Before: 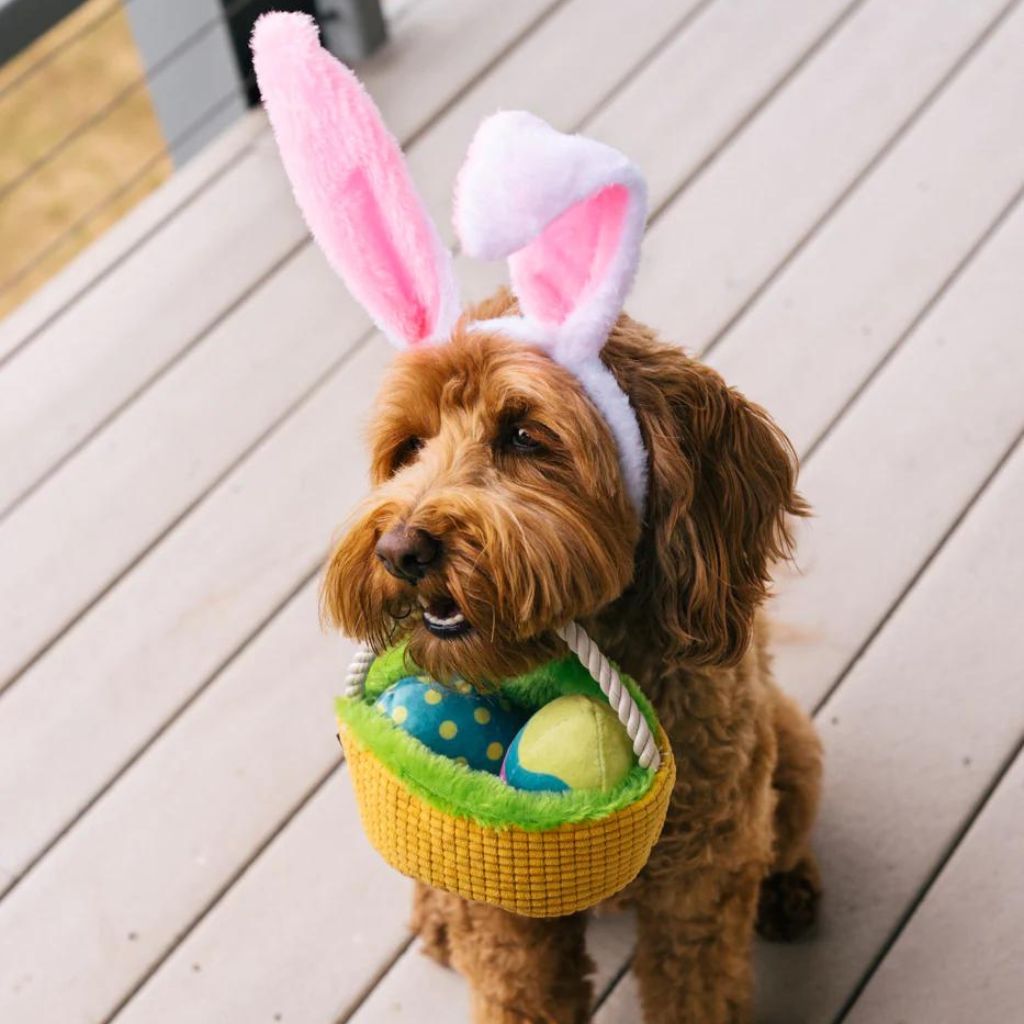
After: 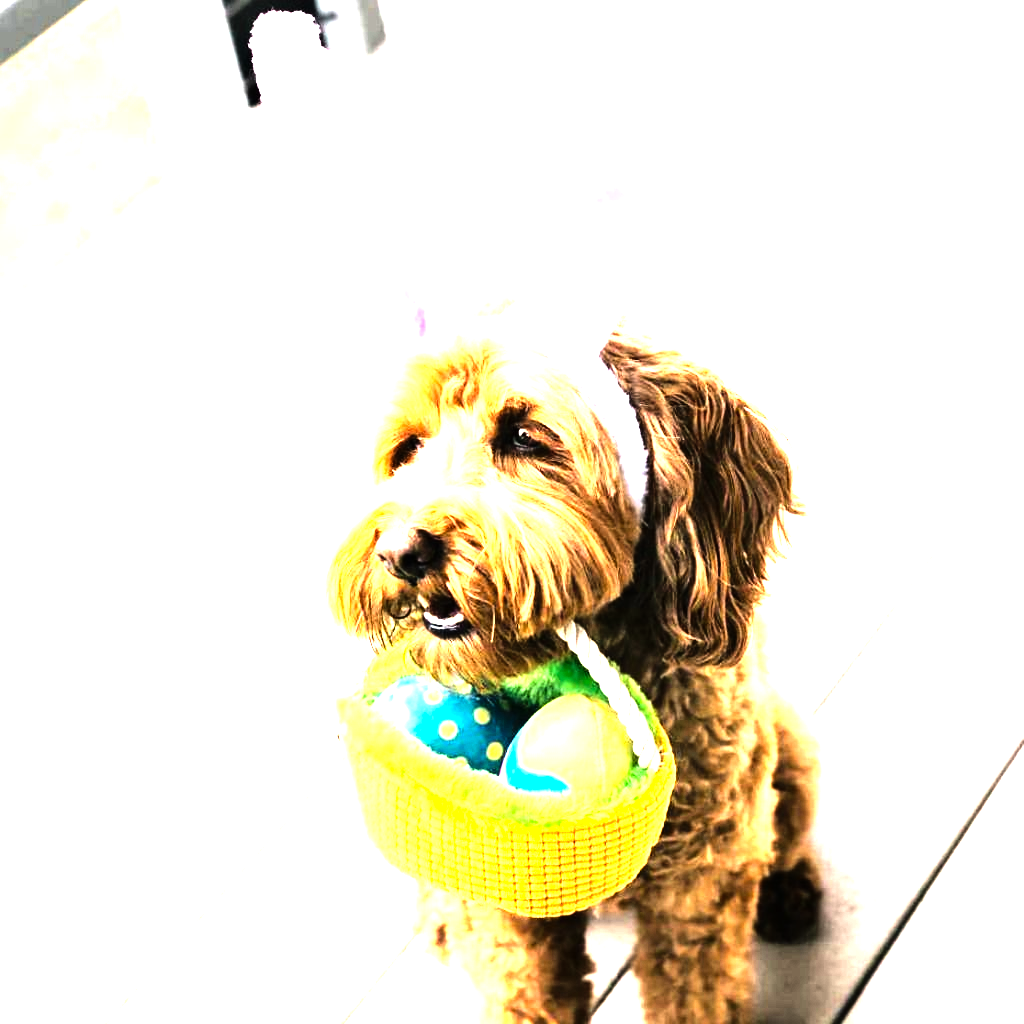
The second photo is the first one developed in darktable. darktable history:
rgb curve: curves: ch0 [(0, 0) (0.21, 0.15) (0.24, 0.21) (0.5, 0.75) (0.75, 0.96) (0.89, 0.99) (1, 1)]; ch1 [(0, 0.02) (0.21, 0.13) (0.25, 0.2) (0.5, 0.67) (0.75, 0.9) (0.89, 0.97) (1, 1)]; ch2 [(0, 0.02) (0.21, 0.13) (0.25, 0.2) (0.5, 0.67) (0.75, 0.9) (0.89, 0.97) (1, 1)], compensate middle gray true
levels: levels [0, 0.352, 0.703]
exposure: black level correction 0, exposure 0.7 EV, compensate exposure bias true, compensate highlight preservation false
